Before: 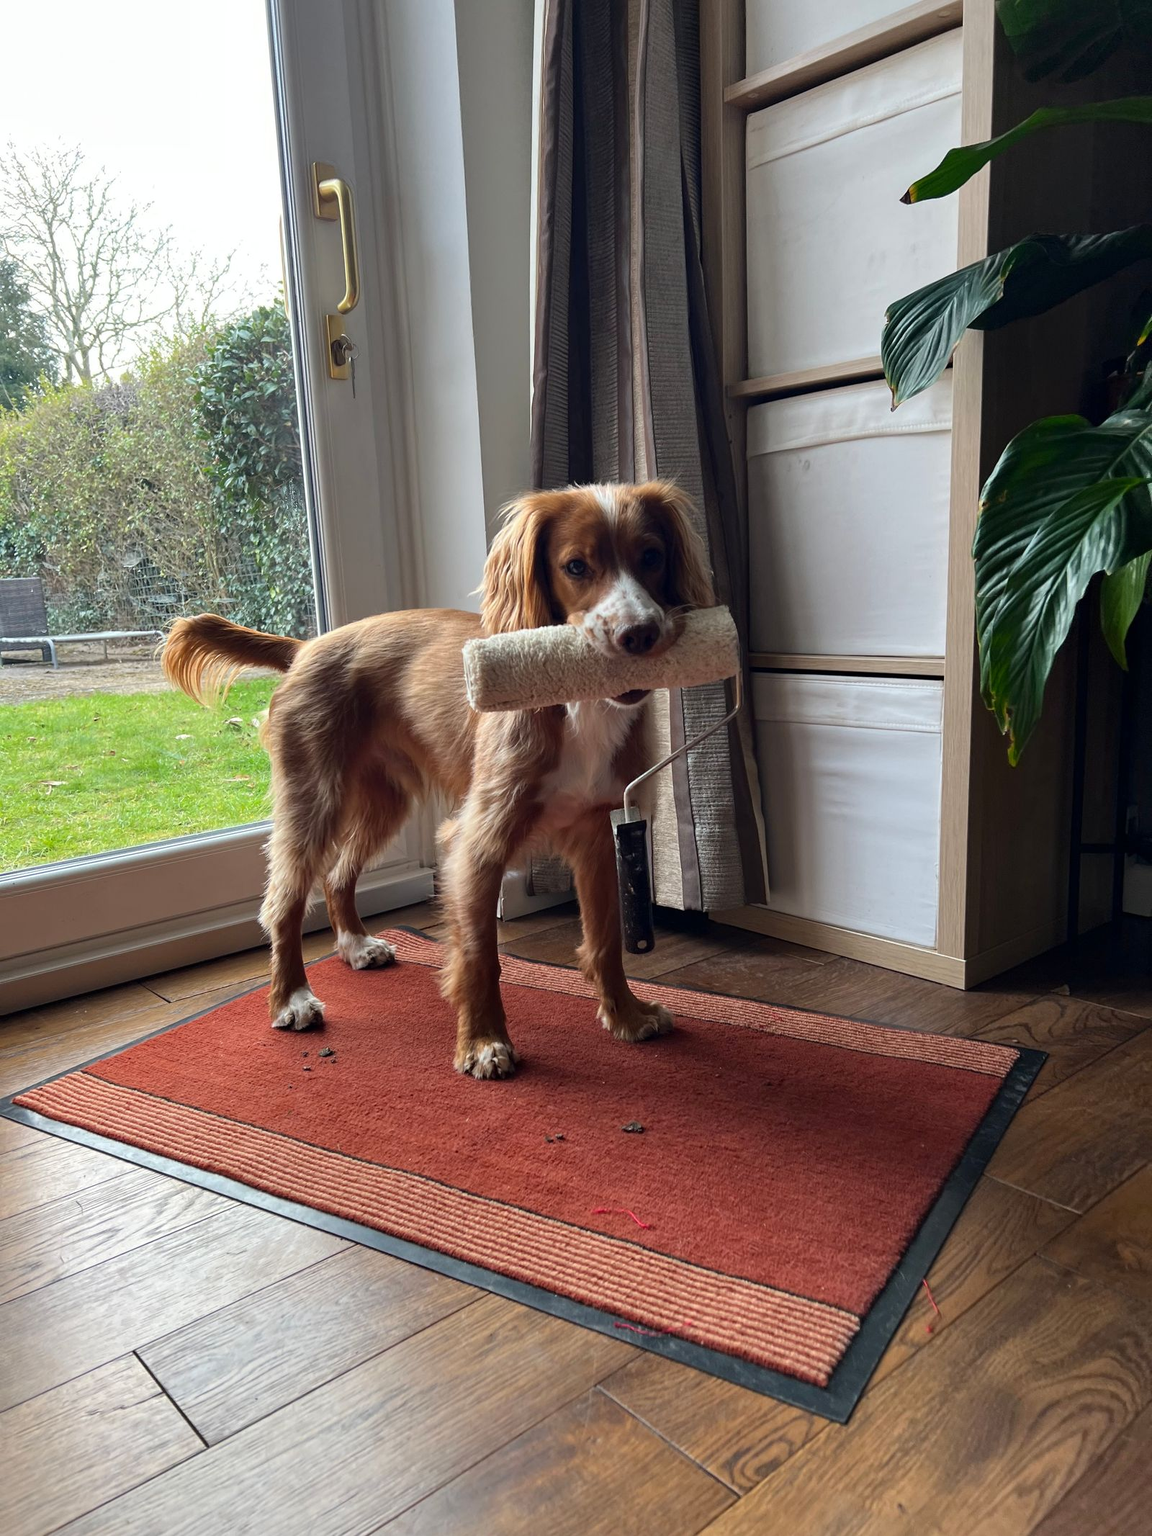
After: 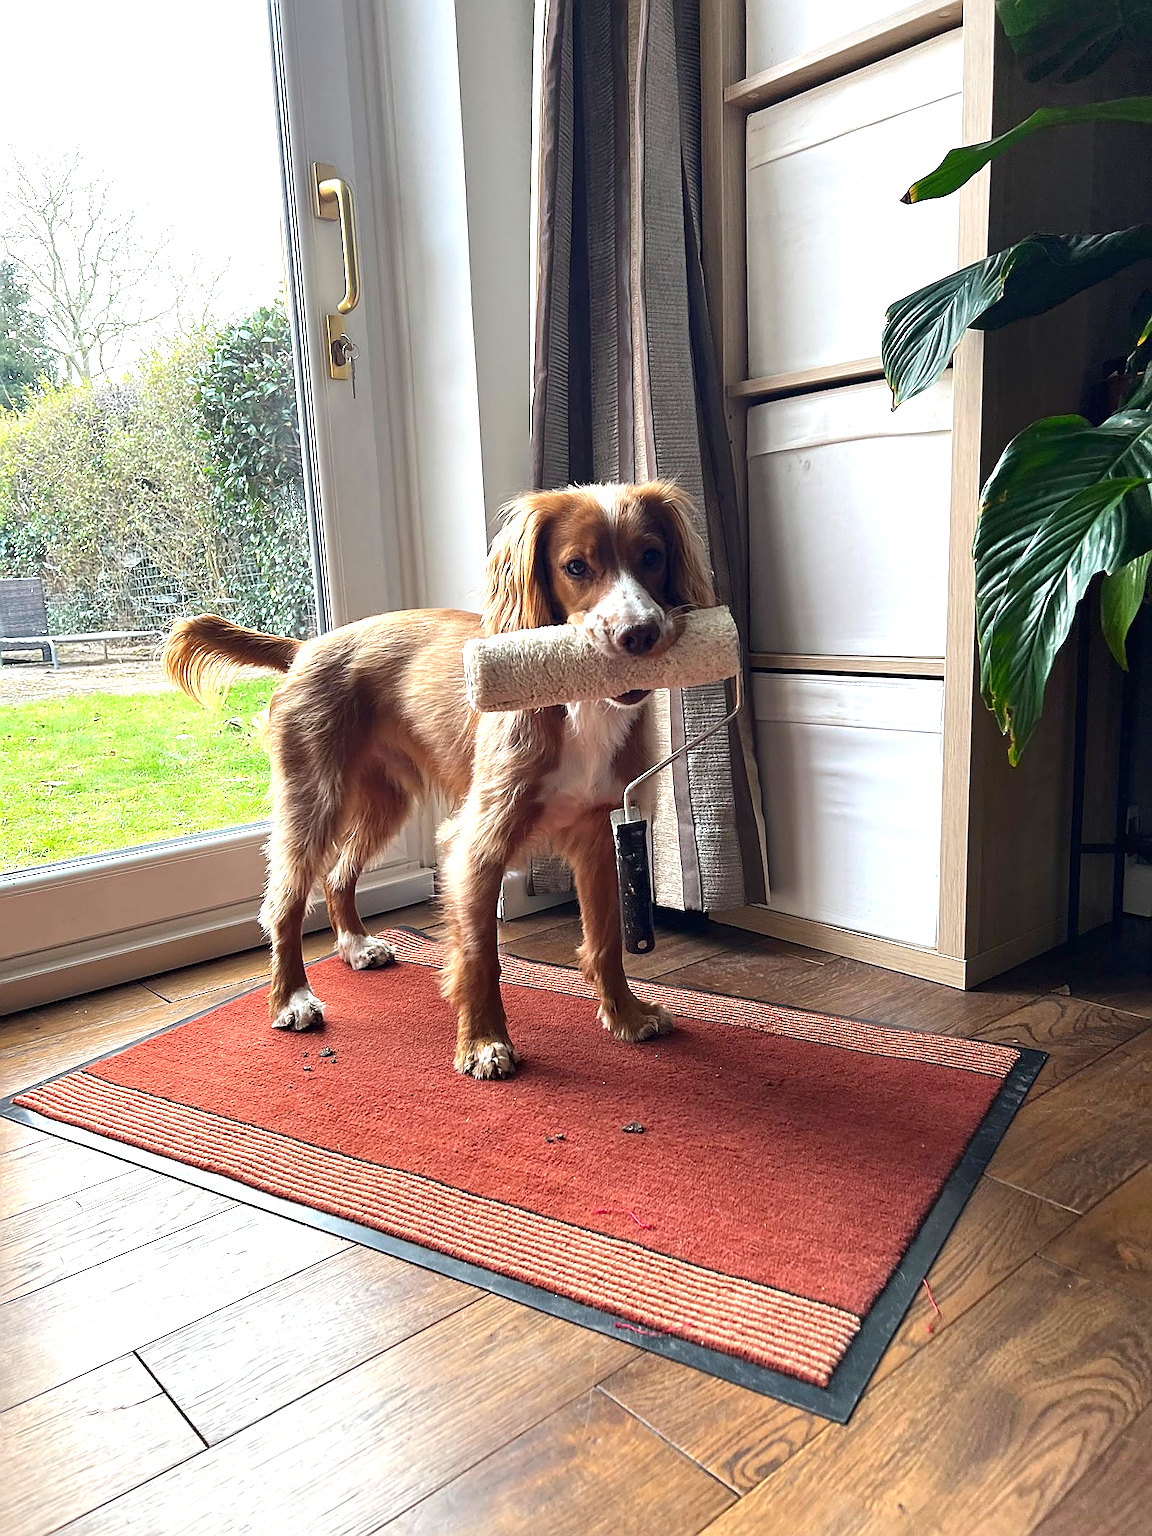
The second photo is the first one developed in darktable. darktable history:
sharpen: radius 1.367, amount 1.24, threshold 0.668
exposure: black level correction 0, exposure 1.001 EV, compensate exposure bias true, compensate highlight preservation false
